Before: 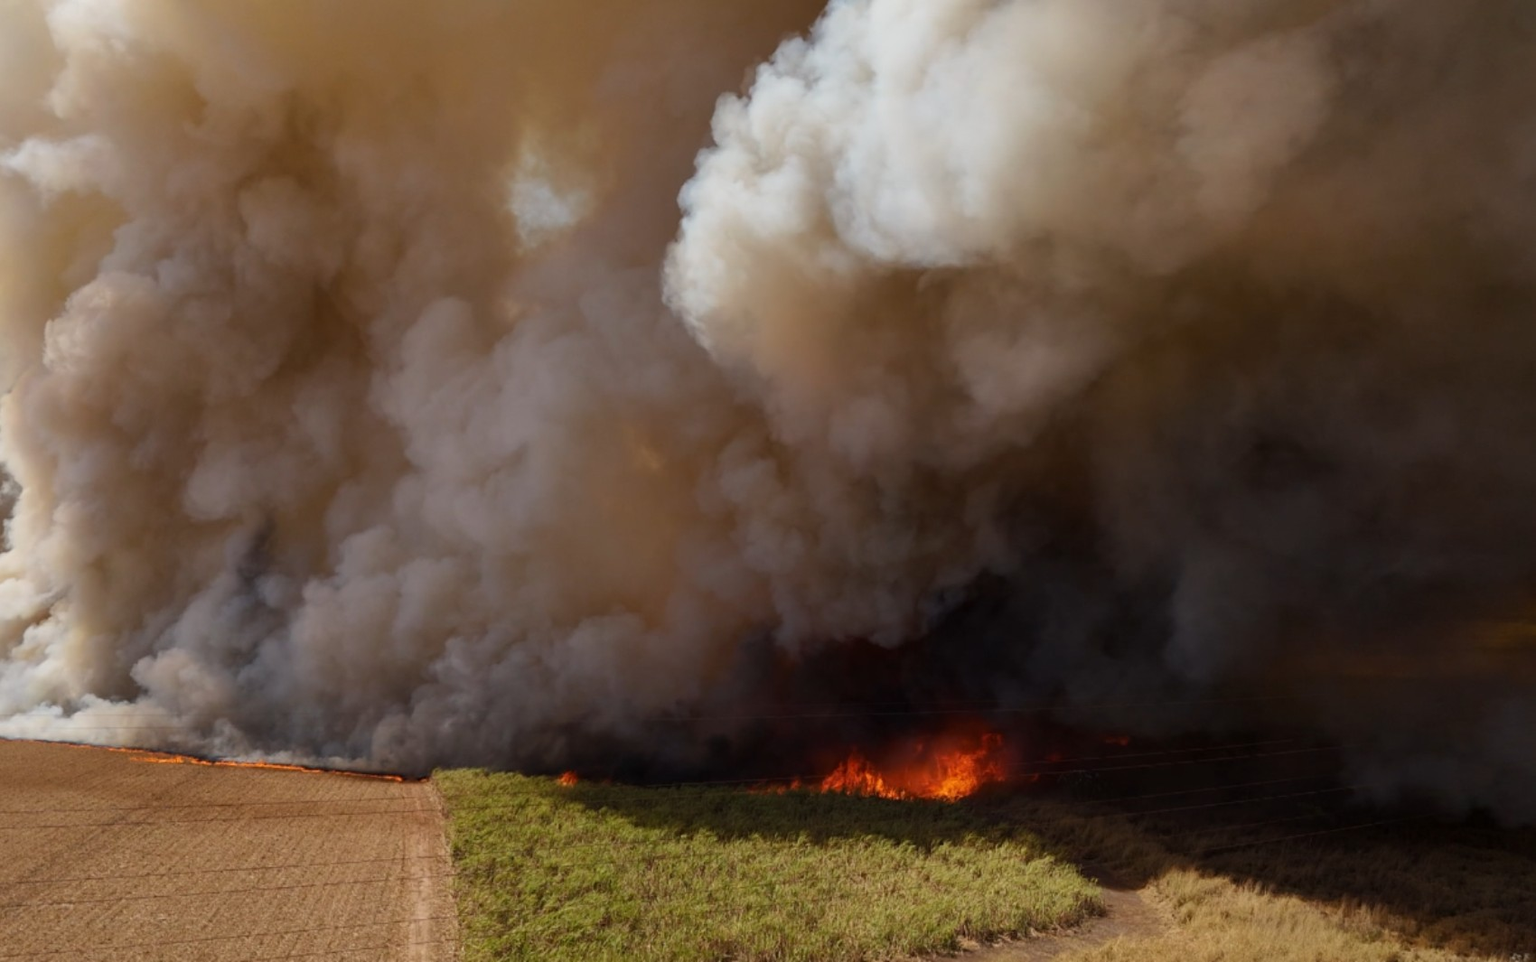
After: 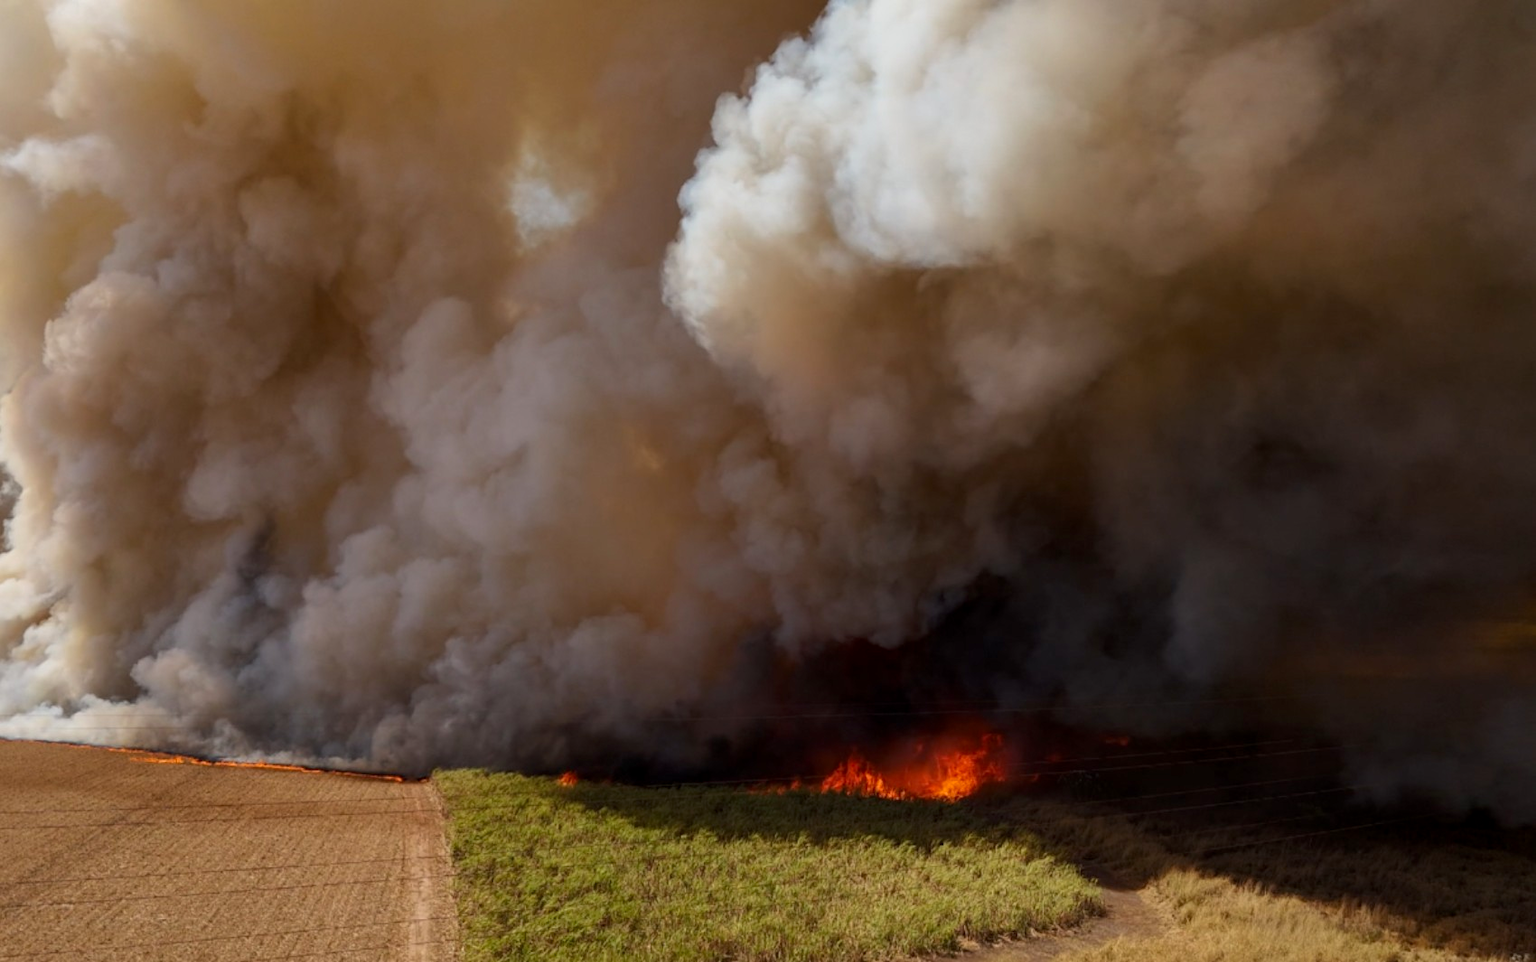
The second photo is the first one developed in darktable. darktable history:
local contrast: highlights 102%, shadows 102%, detail 119%, midtone range 0.2
contrast brightness saturation: saturation 0.1
